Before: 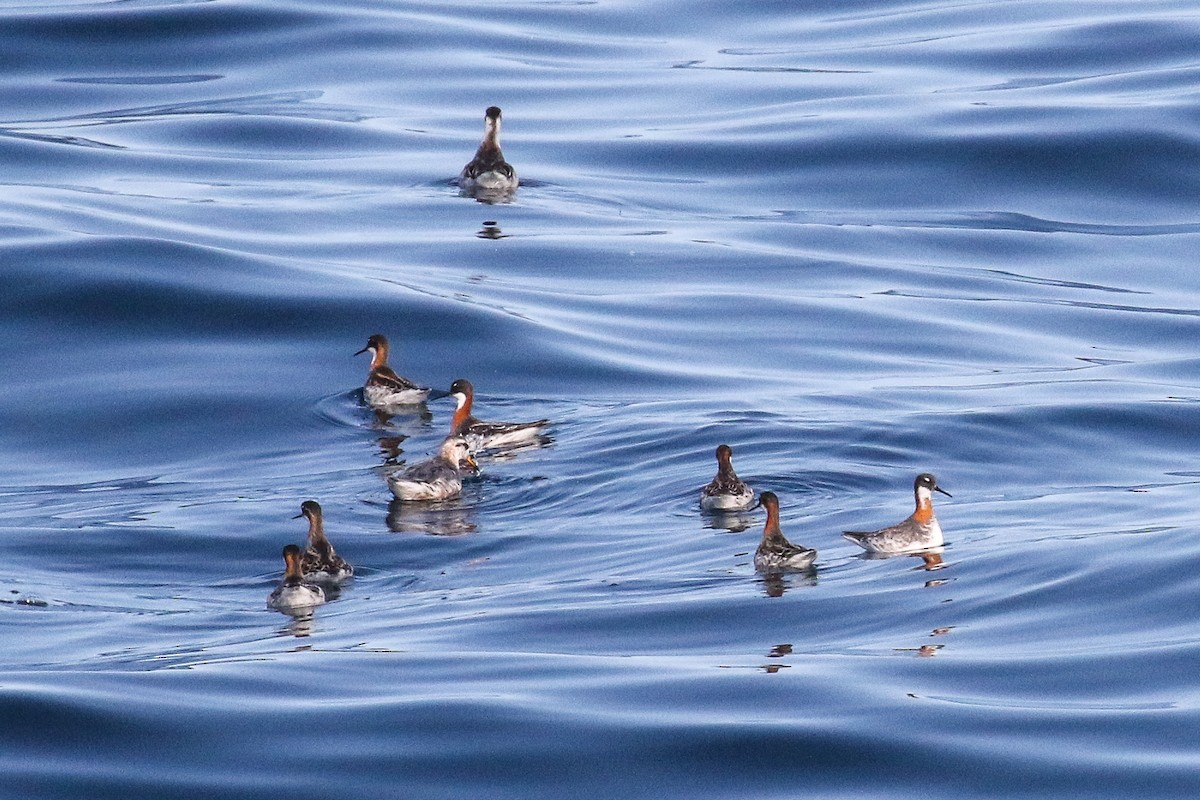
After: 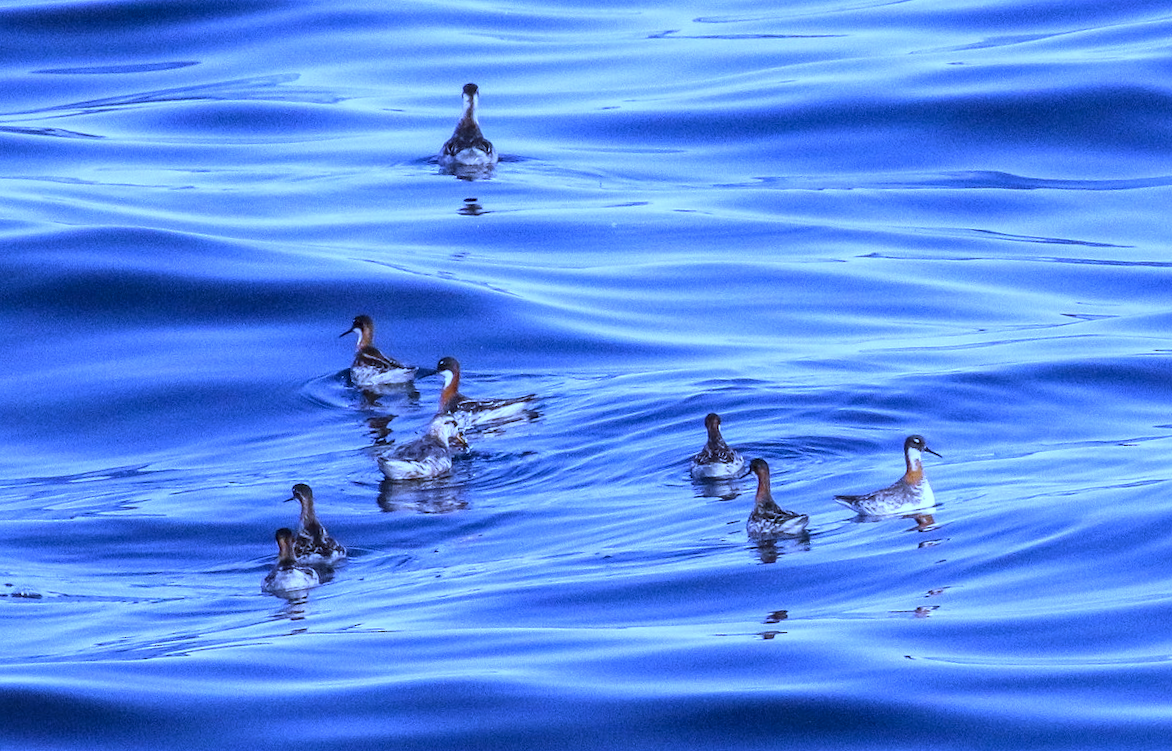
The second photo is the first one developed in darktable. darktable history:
local contrast: on, module defaults
rotate and perspective: rotation -2°, crop left 0.022, crop right 0.978, crop top 0.049, crop bottom 0.951
crop: top 1.049%, right 0.001%
white balance: red 0.766, blue 1.537
